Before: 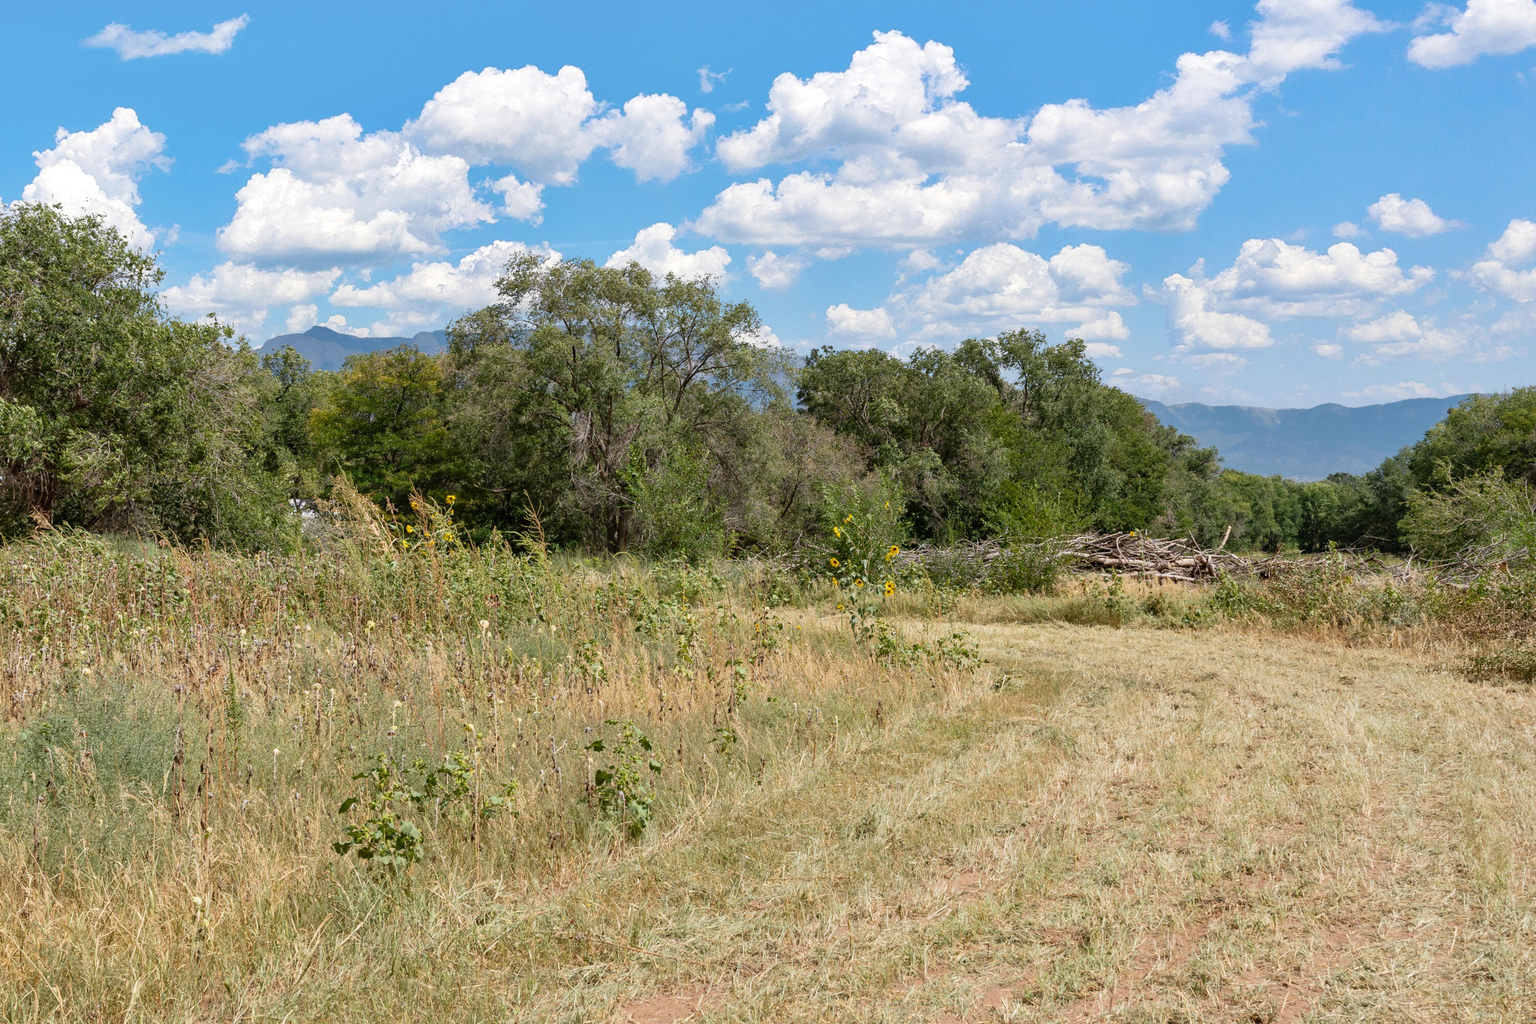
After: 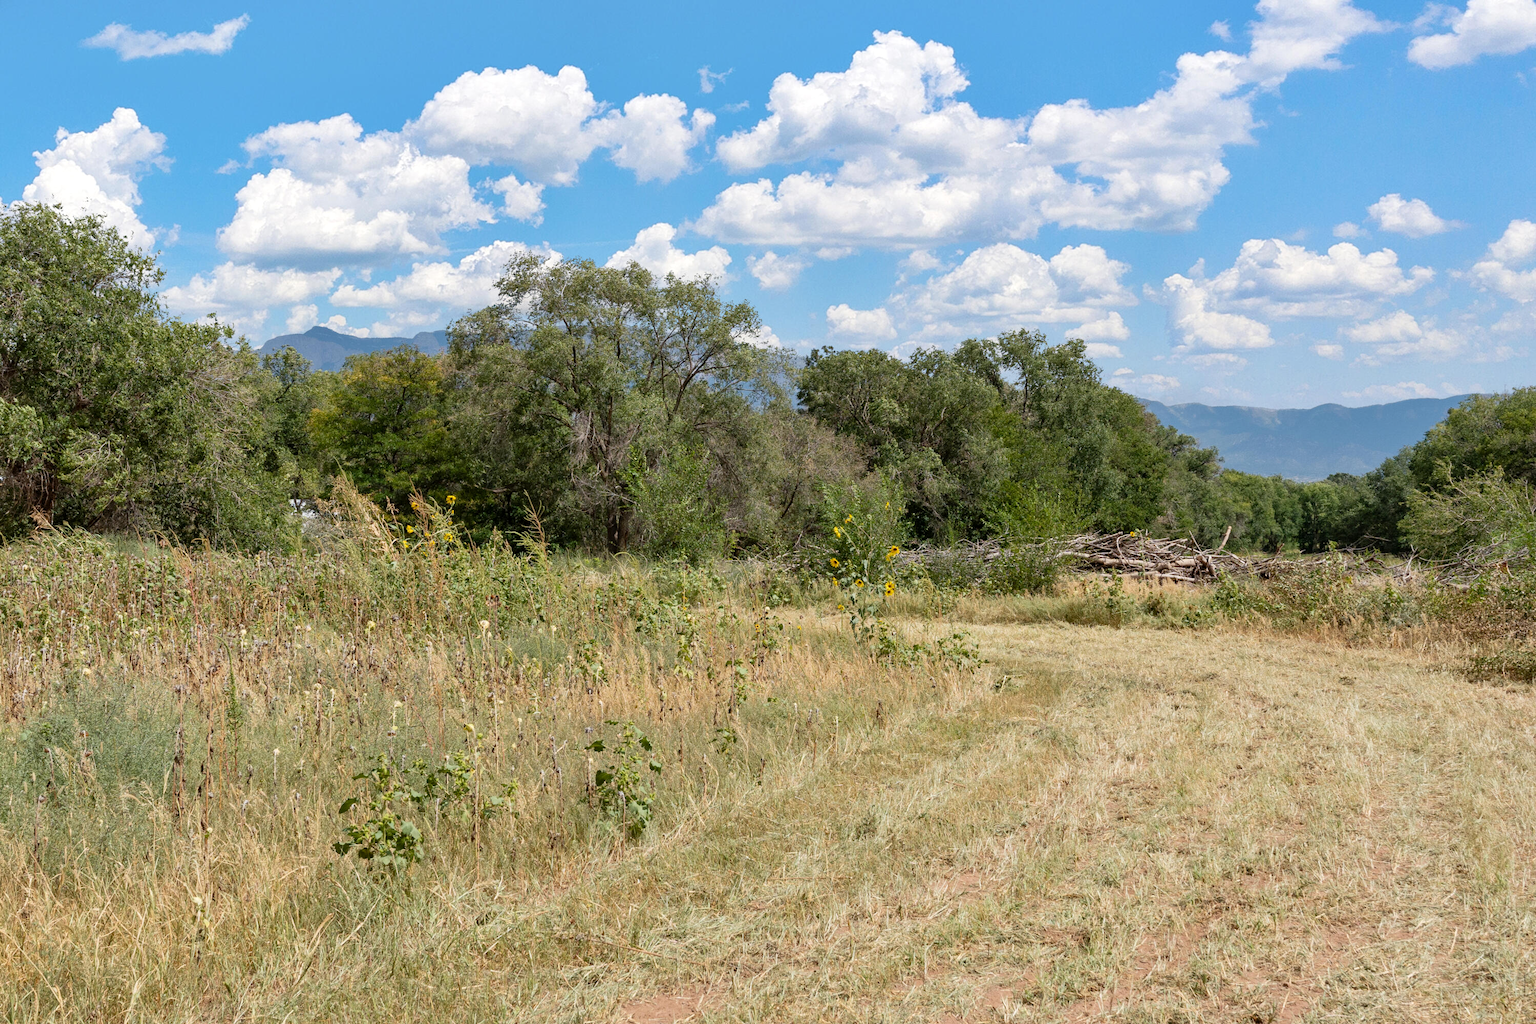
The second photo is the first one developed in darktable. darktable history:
exposure: black level correction 0.001, exposure 0.017 EV, compensate highlight preservation false
